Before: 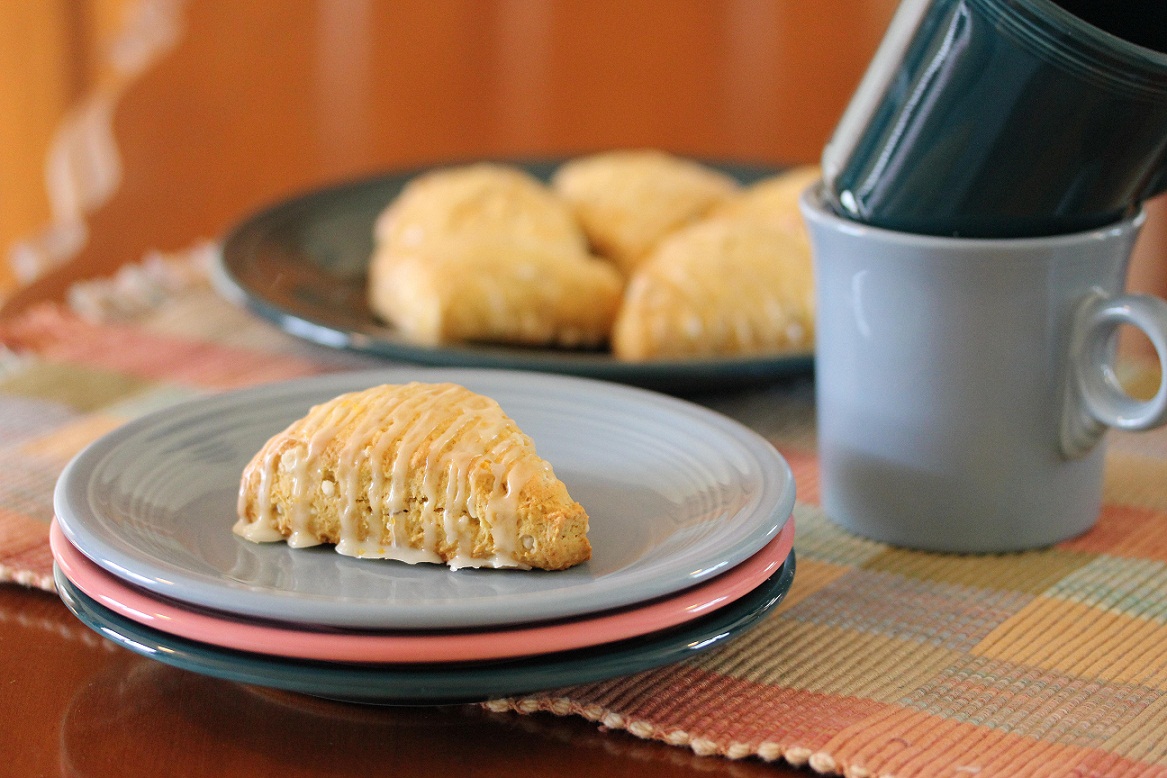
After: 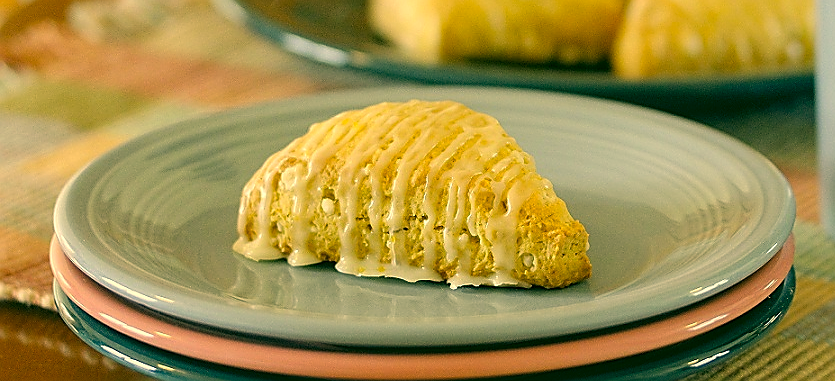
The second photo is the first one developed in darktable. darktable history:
sharpen: radius 1.419, amount 1.239, threshold 0.701
crop: top 36.281%, right 28.418%, bottom 14.697%
color correction: highlights a* 5.63, highlights b* 32.8, shadows a* -25.21, shadows b* 3.94
local contrast: detail 114%
